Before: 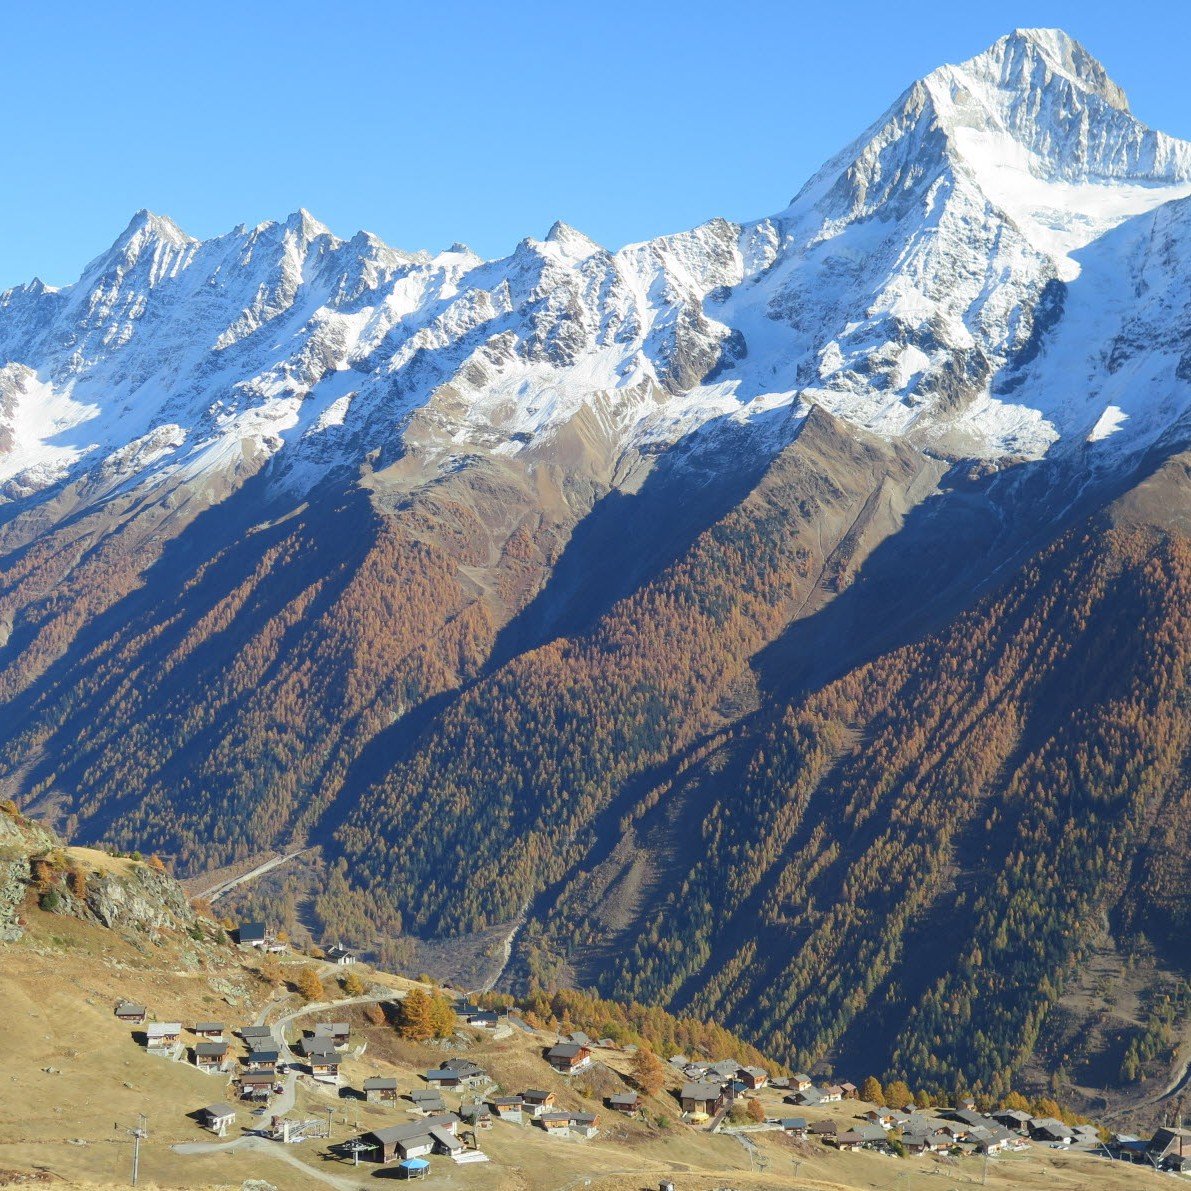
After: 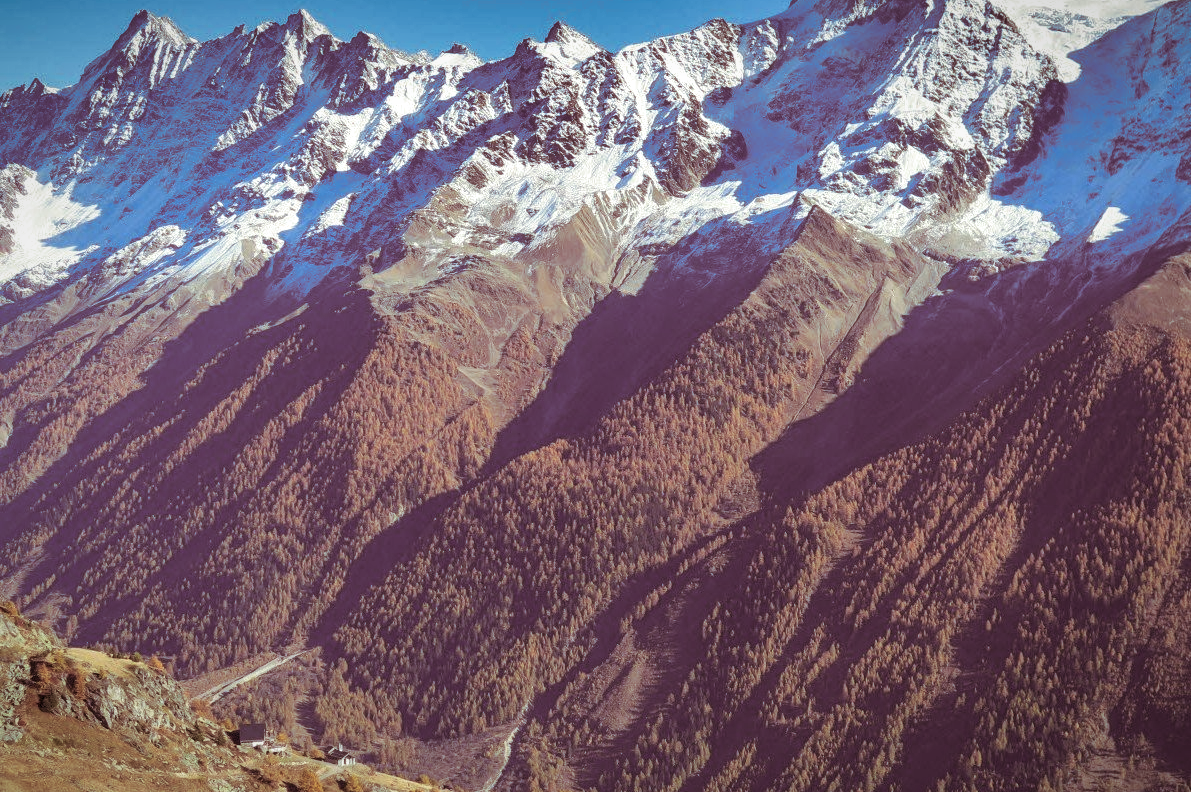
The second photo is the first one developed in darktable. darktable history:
split-toning: on, module defaults
vignetting: fall-off start 80.87%, fall-off radius 61.59%, brightness -0.384, saturation 0.007, center (0, 0.007), automatic ratio true, width/height ratio 1.418
shadows and highlights: shadows 20.91, highlights -82.73, soften with gaussian
crop: top 16.727%, bottom 16.727%
local contrast: on, module defaults
